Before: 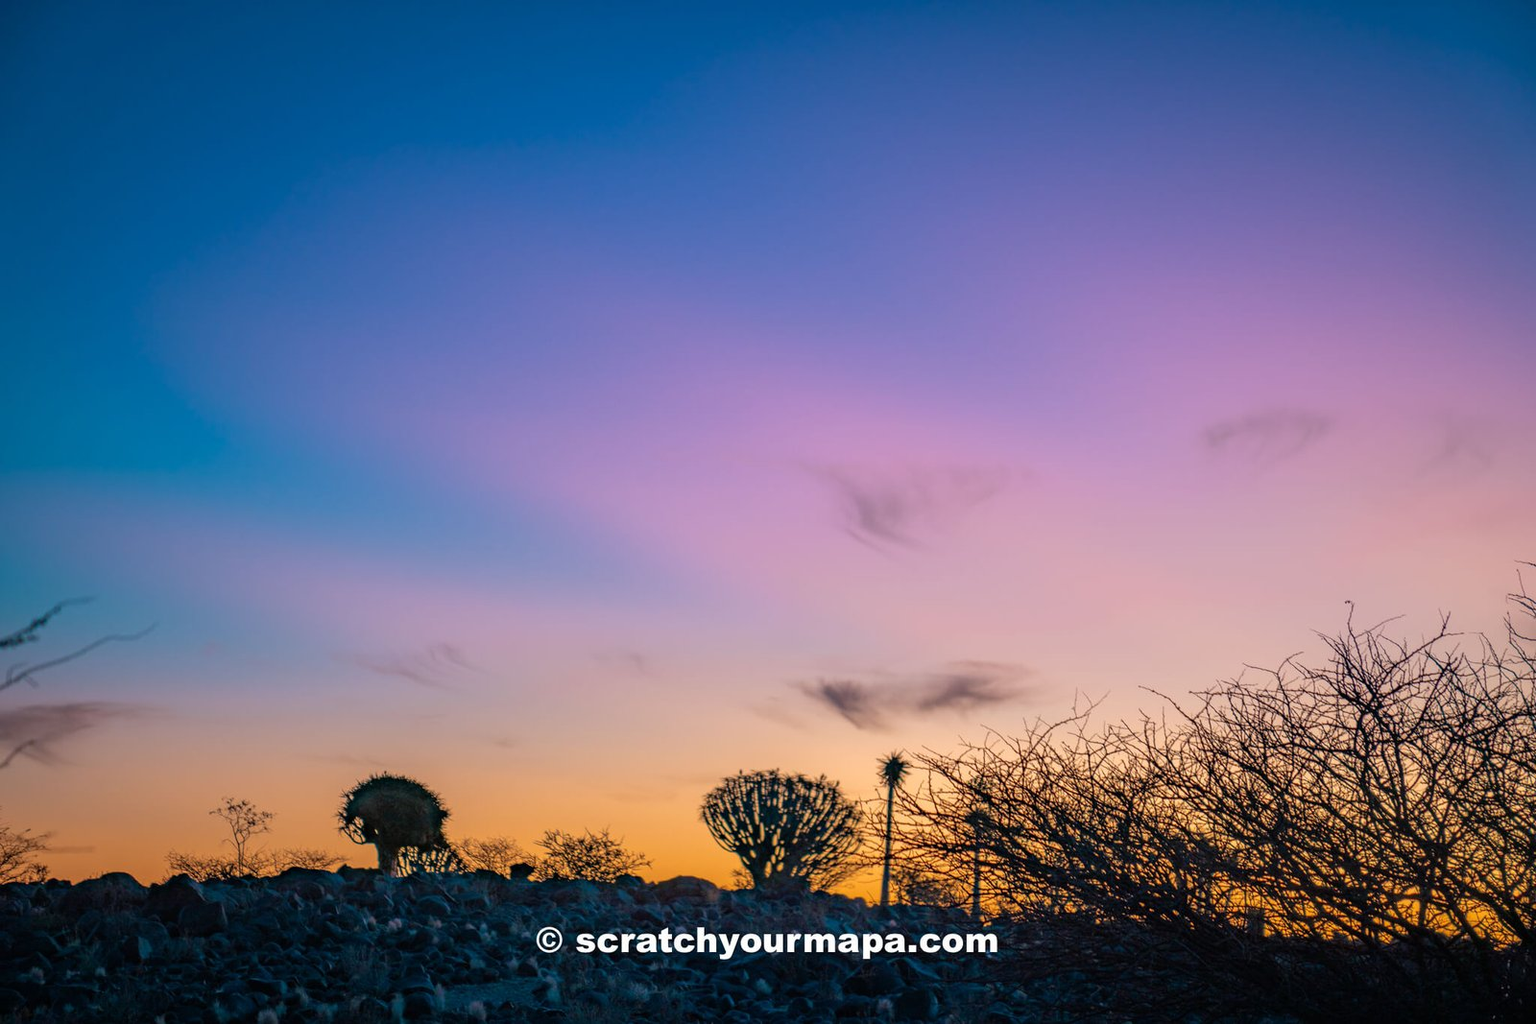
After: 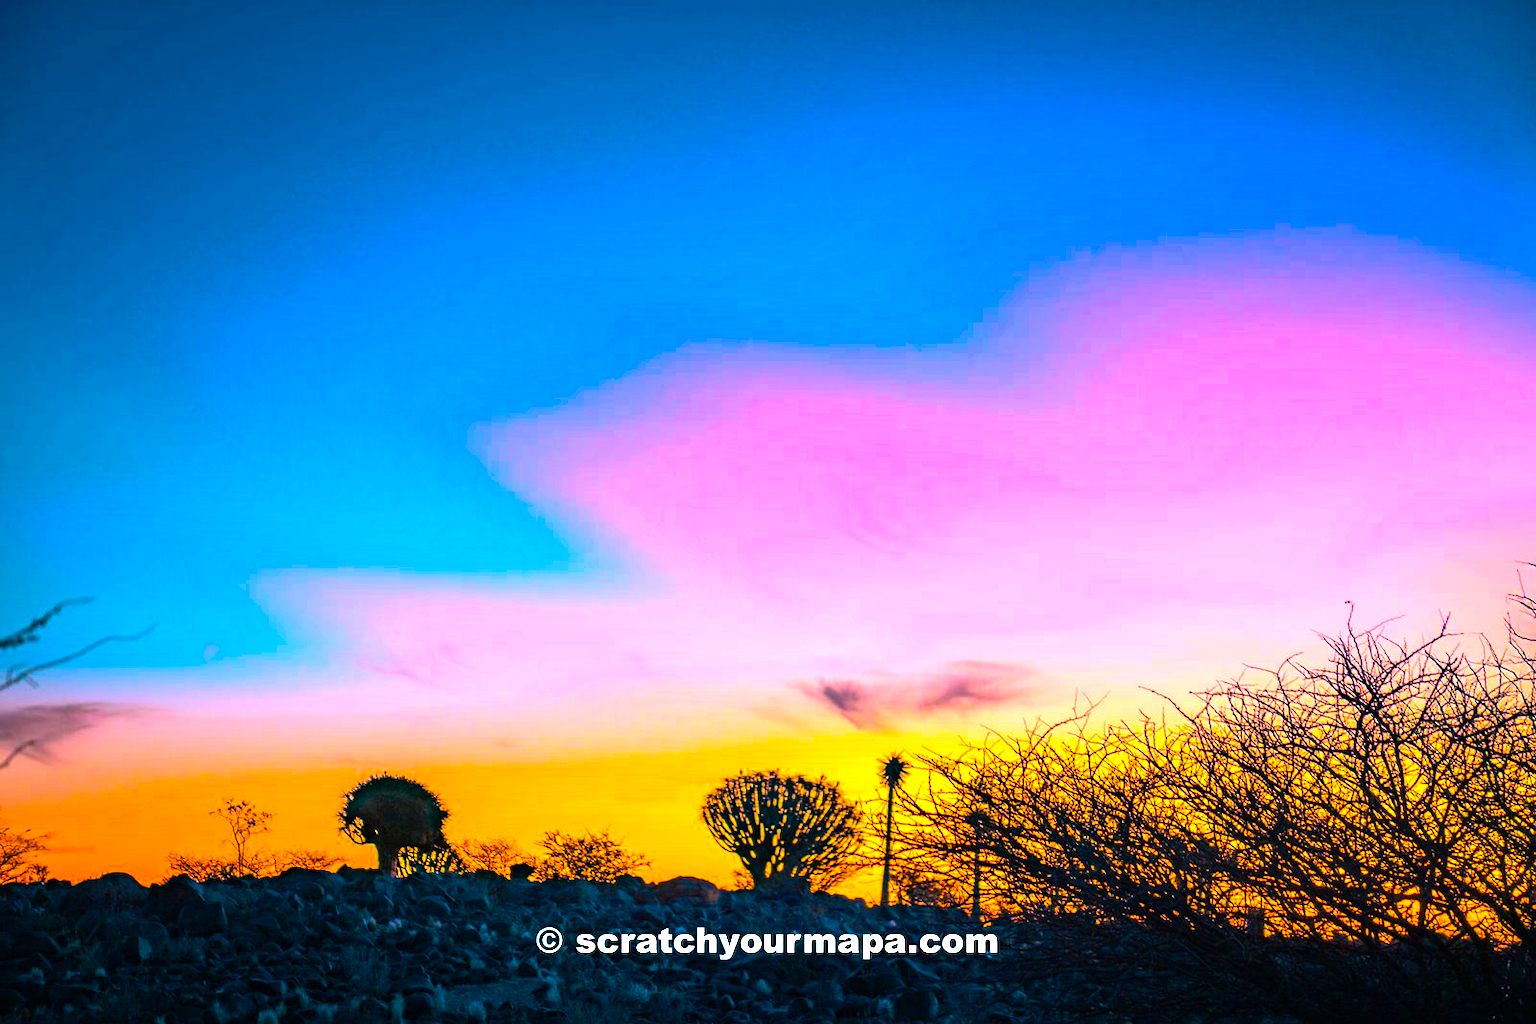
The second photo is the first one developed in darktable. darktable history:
color balance rgb: linear chroma grading › highlights 100%, linear chroma grading › global chroma 23.41%, perceptual saturation grading › global saturation 35.38%, hue shift -10.68°, perceptual brilliance grading › highlights 47.25%, perceptual brilliance grading › mid-tones 22.2%, perceptual brilliance grading › shadows -5.93%
contrast brightness saturation: contrast 0.1, brightness 0.03, saturation 0.09
